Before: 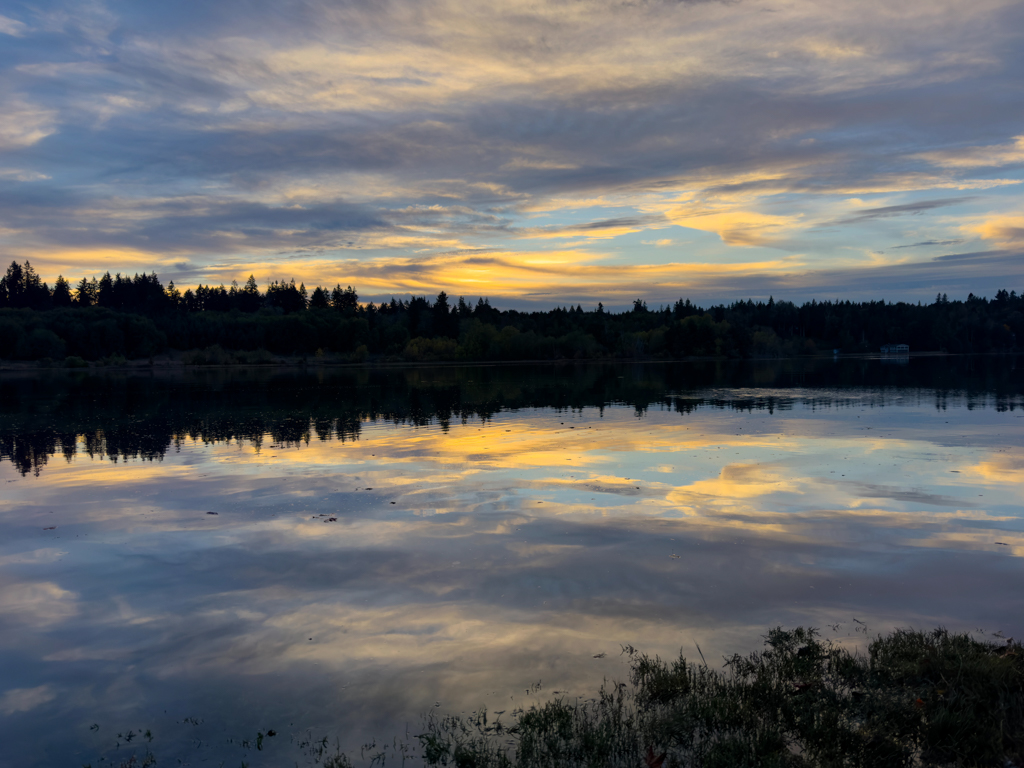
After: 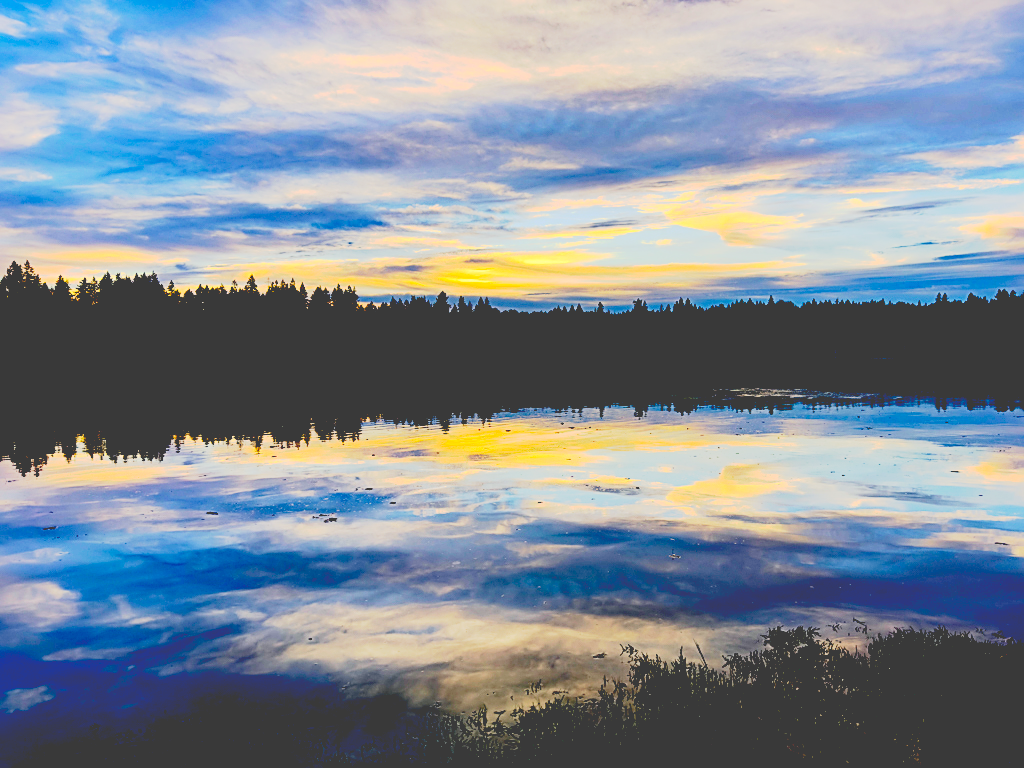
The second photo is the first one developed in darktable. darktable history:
haze removal: compatibility mode true, adaptive false
base curve: curves: ch0 [(0.065, 0.026) (0.236, 0.358) (0.53, 0.546) (0.777, 0.841) (0.924, 0.992)], preserve colors none
sharpen: on, module defaults
contrast brightness saturation: contrast 0.238, brightness 0.25, saturation 0.375
